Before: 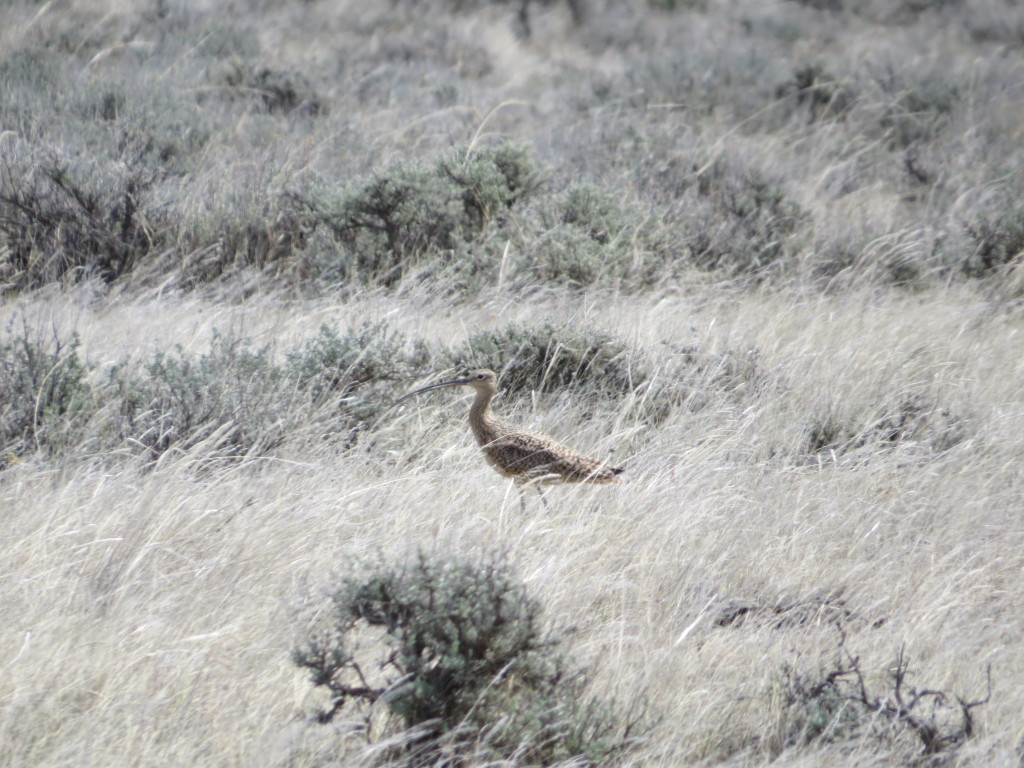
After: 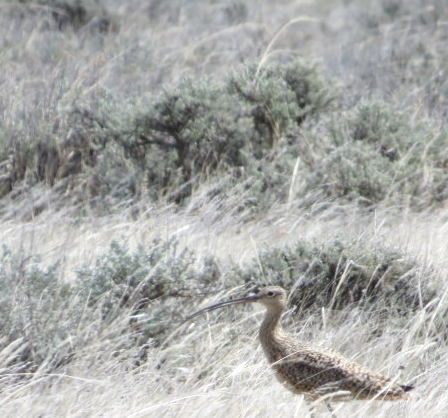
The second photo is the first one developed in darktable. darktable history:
crop: left 20.58%, top 10.825%, right 35.661%, bottom 34.695%
shadows and highlights: shadows -12.33, white point adjustment 4.13, highlights 26.58
